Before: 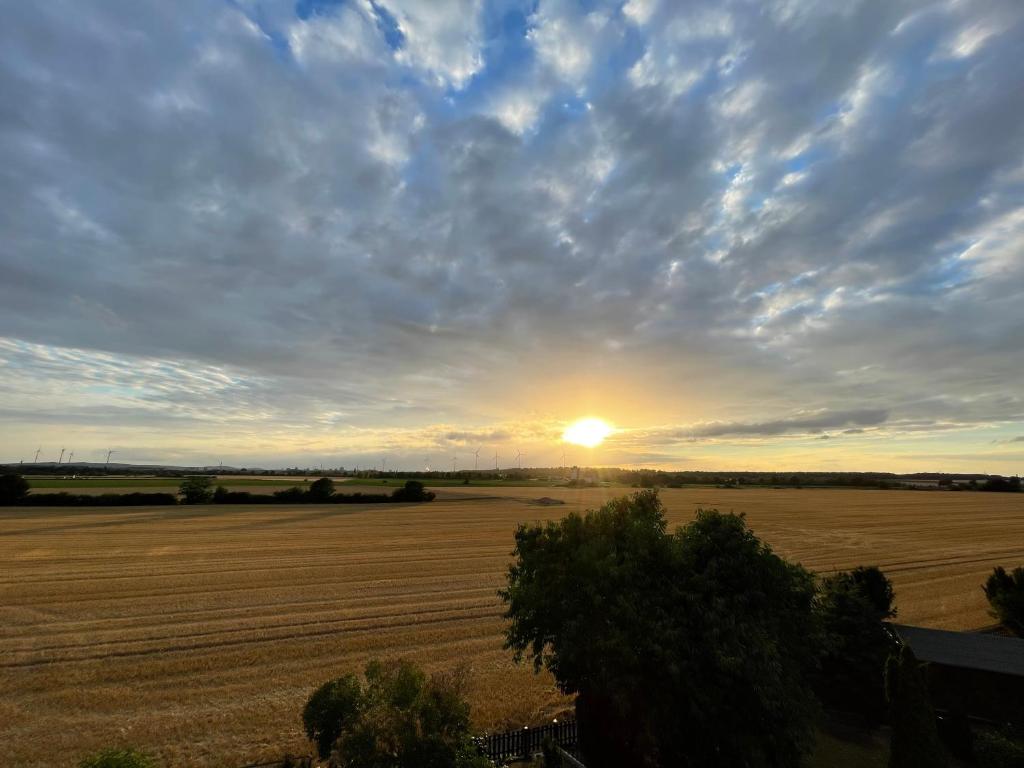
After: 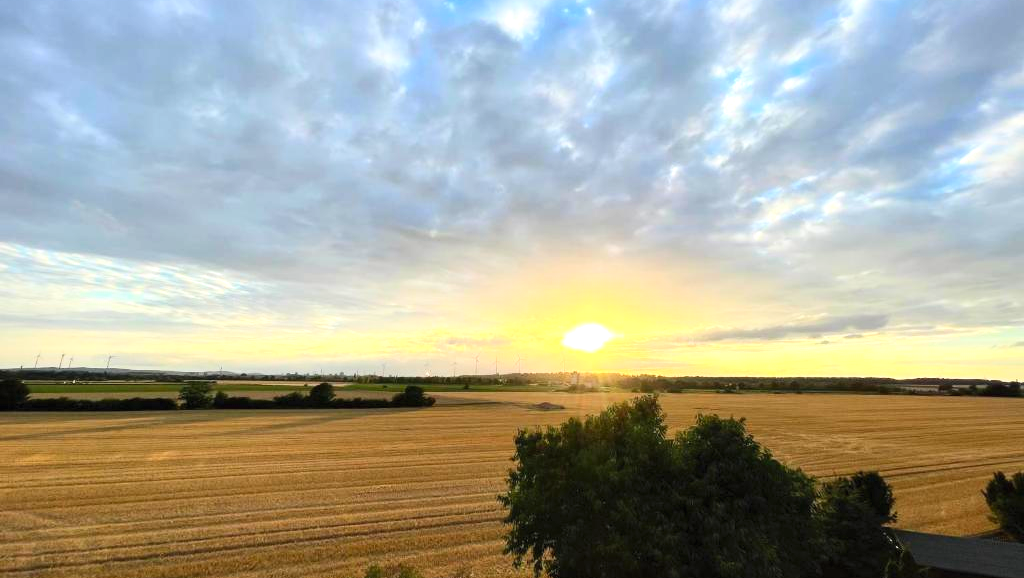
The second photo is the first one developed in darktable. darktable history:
contrast brightness saturation: contrast 0.198, brightness 0.163, saturation 0.217
exposure: black level correction 0, exposure 0.691 EV, compensate highlight preservation false
crop and rotate: top 12.403%, bottom 12.23%
